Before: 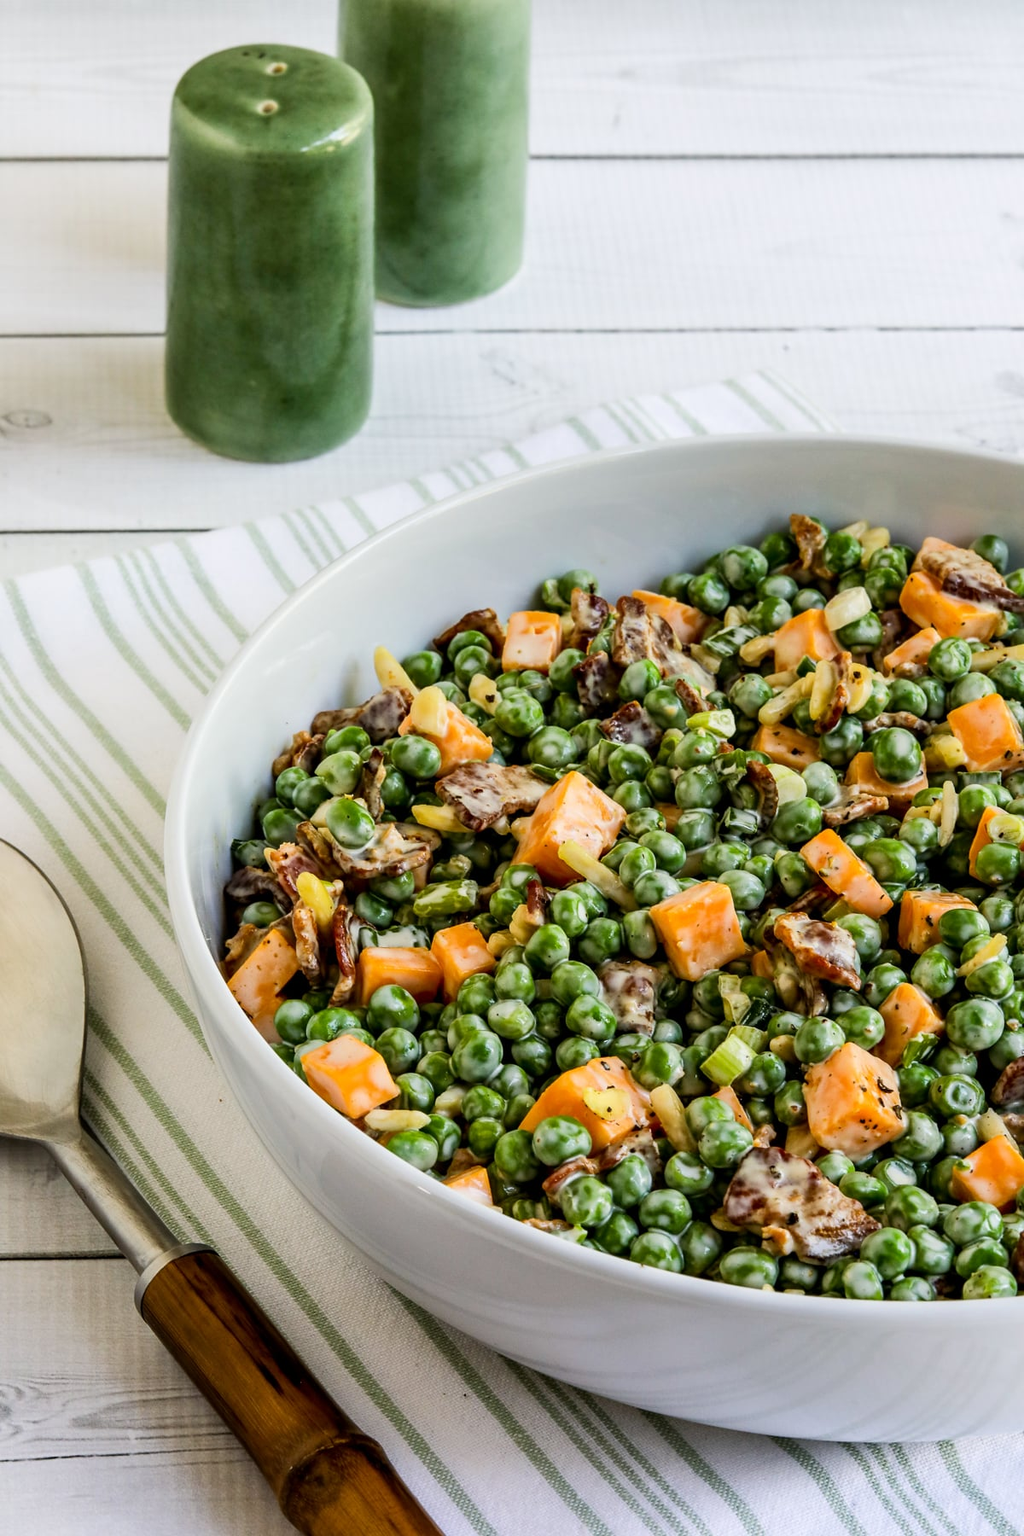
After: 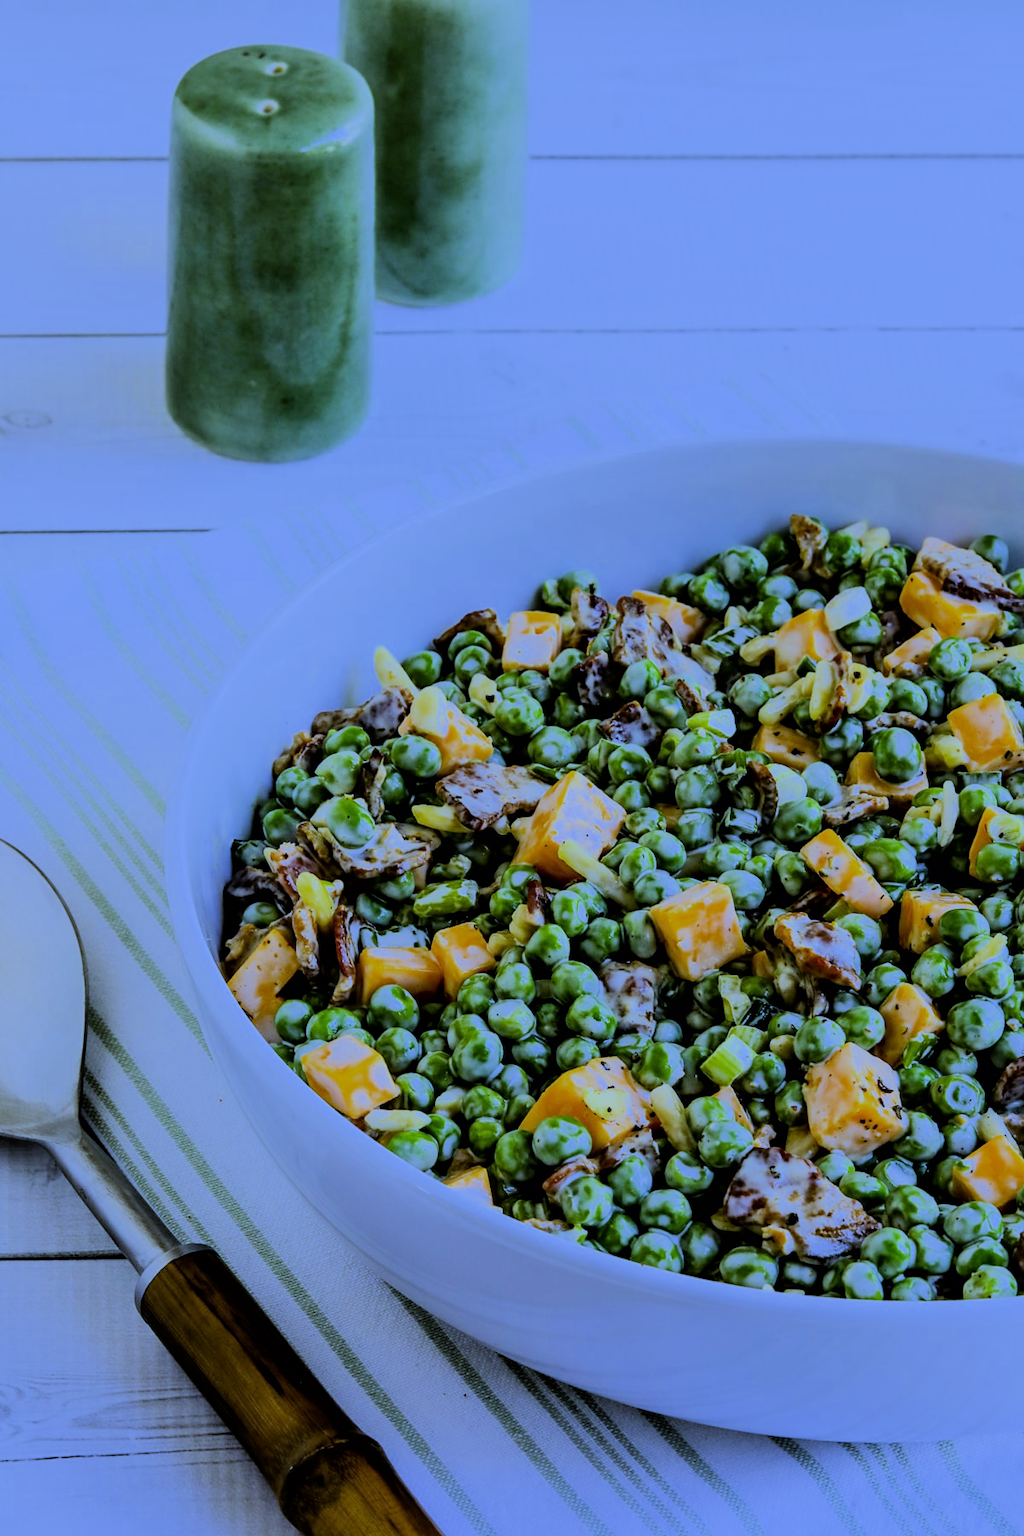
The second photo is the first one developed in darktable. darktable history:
white balance: red 0.766, blue 1.537
filmic rgb: black relative exposure -6.15 EV, white relative exposure 6.96 EV, hardness 2.23, color science v6 (2022)
